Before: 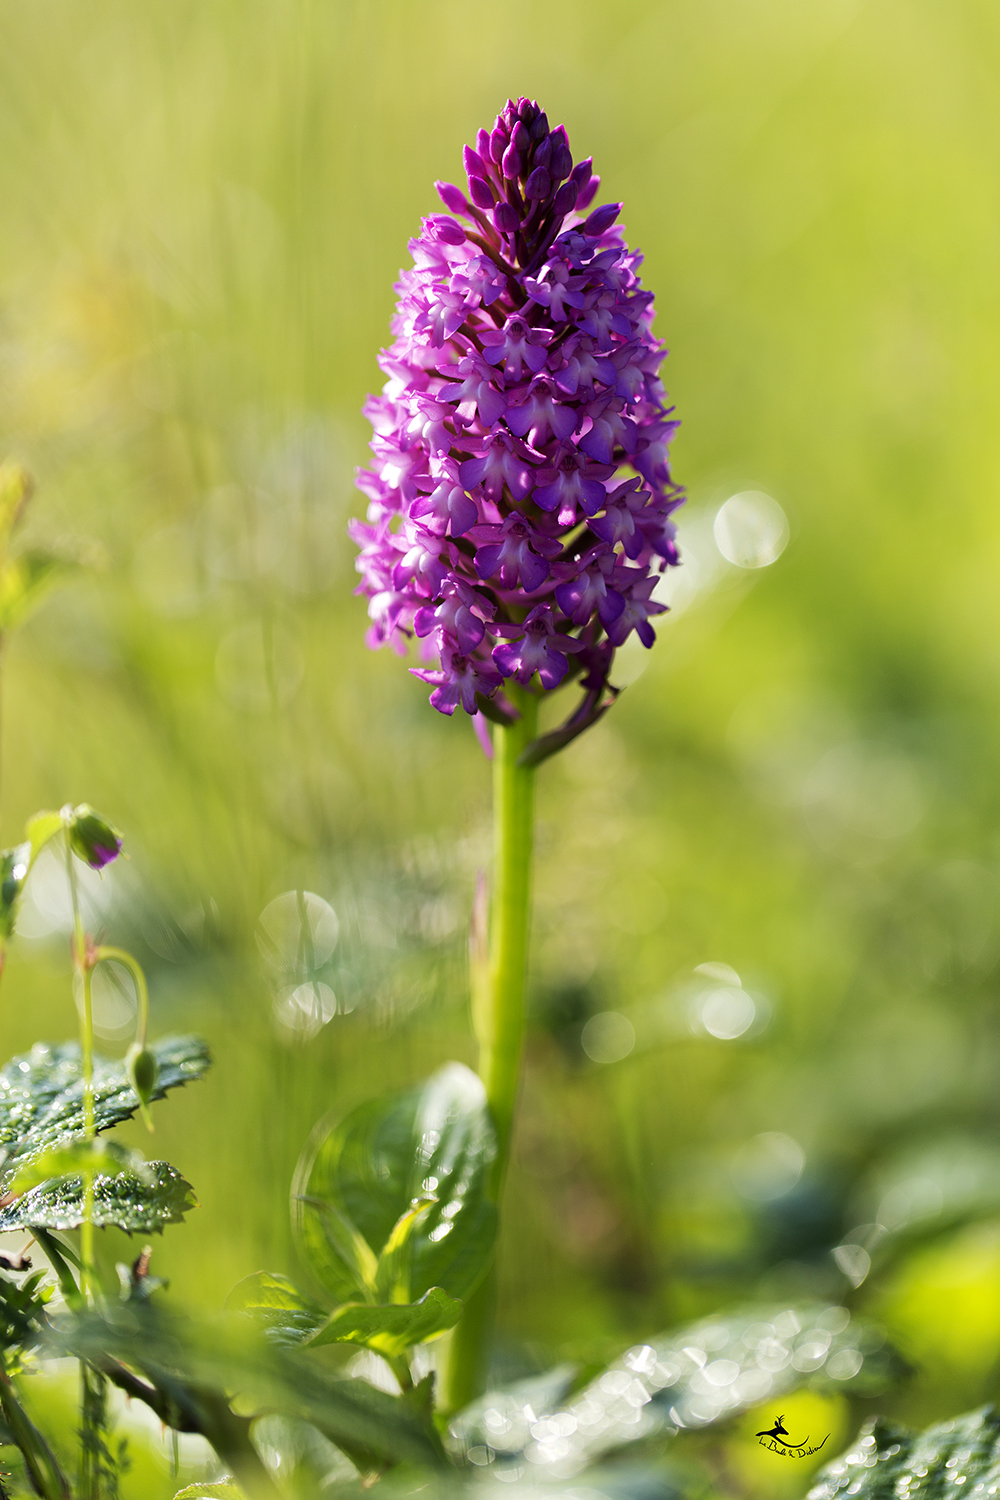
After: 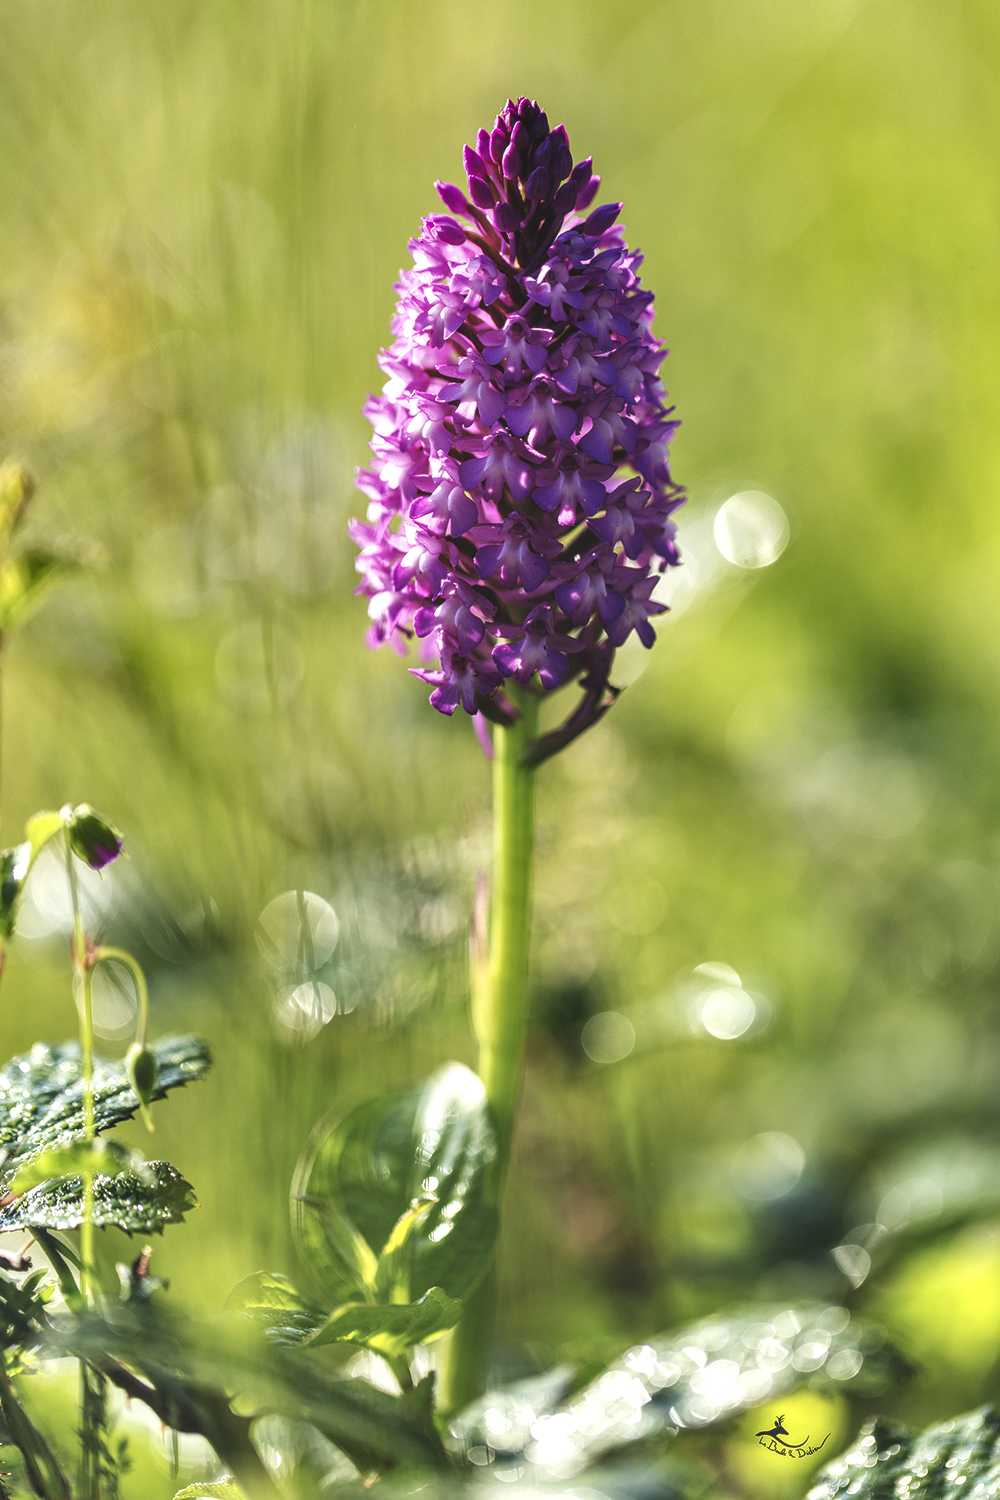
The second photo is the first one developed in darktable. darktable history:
exposure: black level correction -0.042, exposure 0.063 EV, compensate highlight preservation false
shadows and highlights: shadows 39.75, highlights -52.36, low approximation 0.01, soften with gaussian
local contrast: highlights 60%, shadows 64%, detail 160%
